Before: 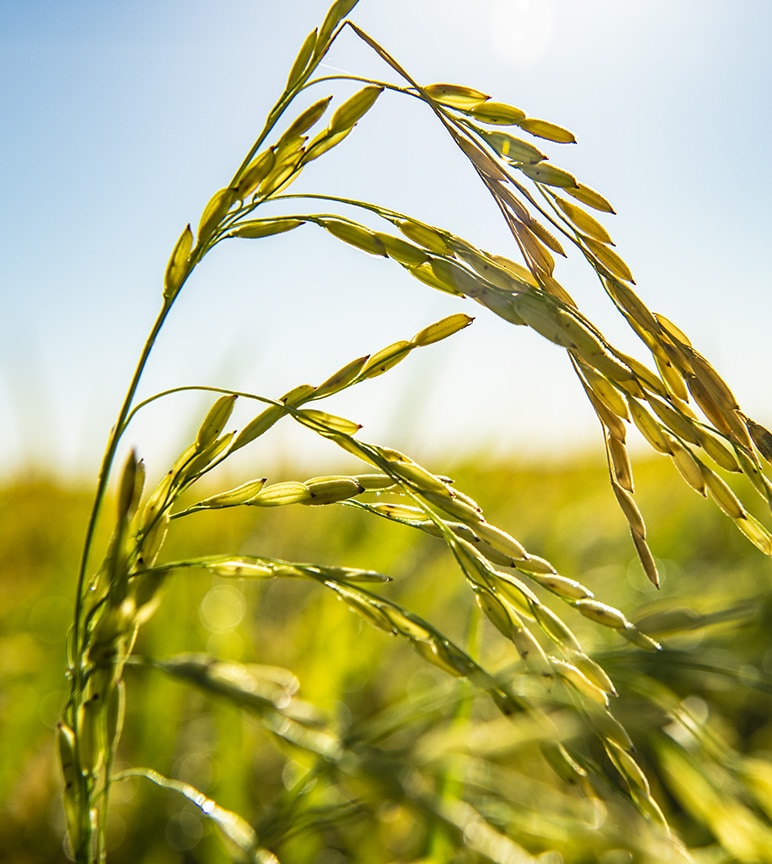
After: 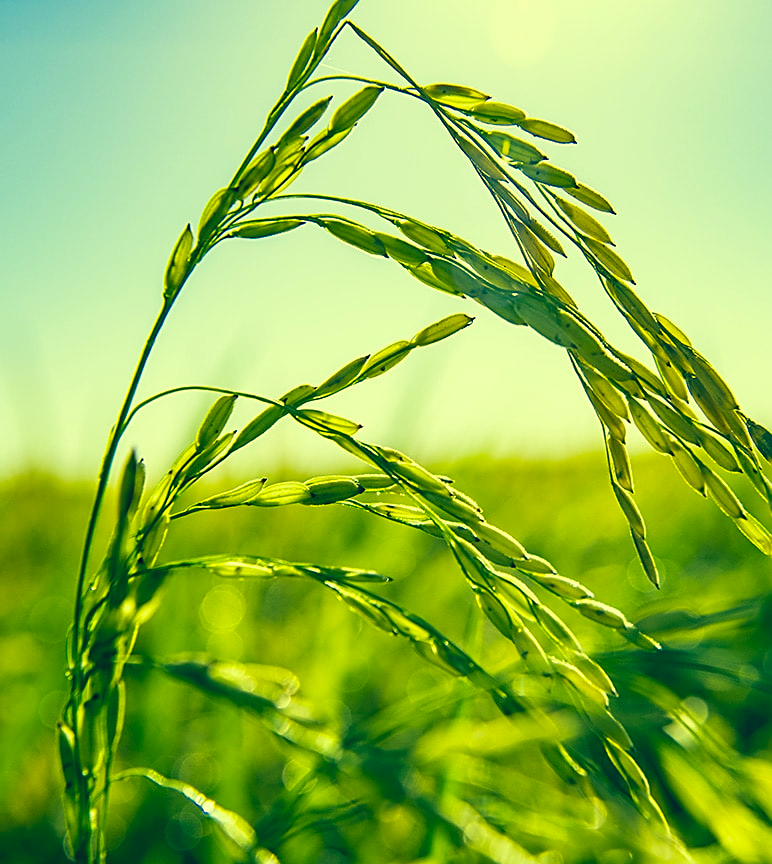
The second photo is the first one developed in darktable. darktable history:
sharpen: on, module defaults
color correction: highlights a* -15.47, highlights b* 39.79, shadows a* -39.41, shadows b* -26.52
